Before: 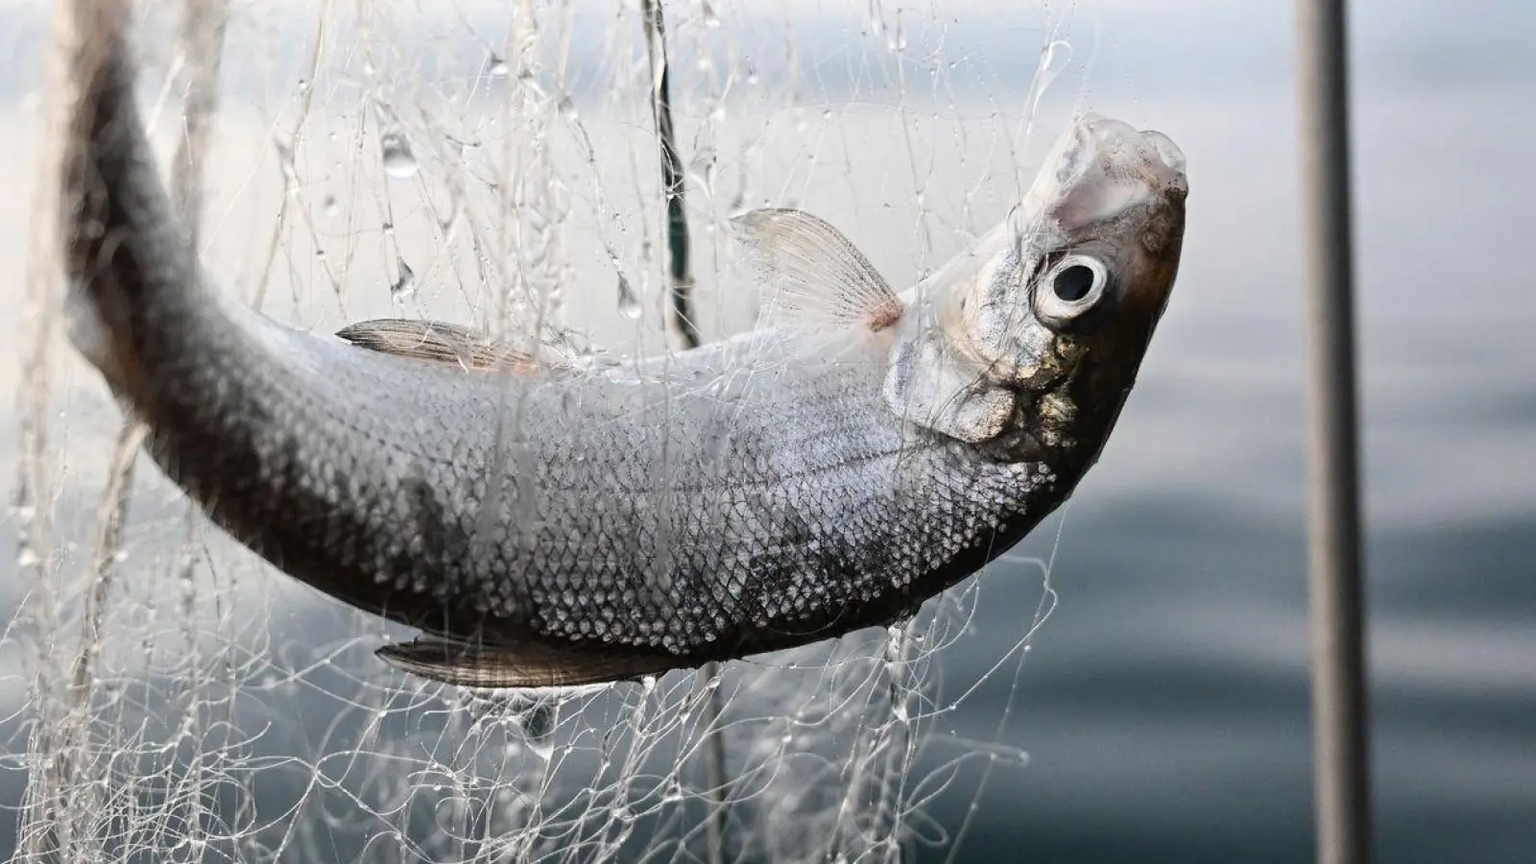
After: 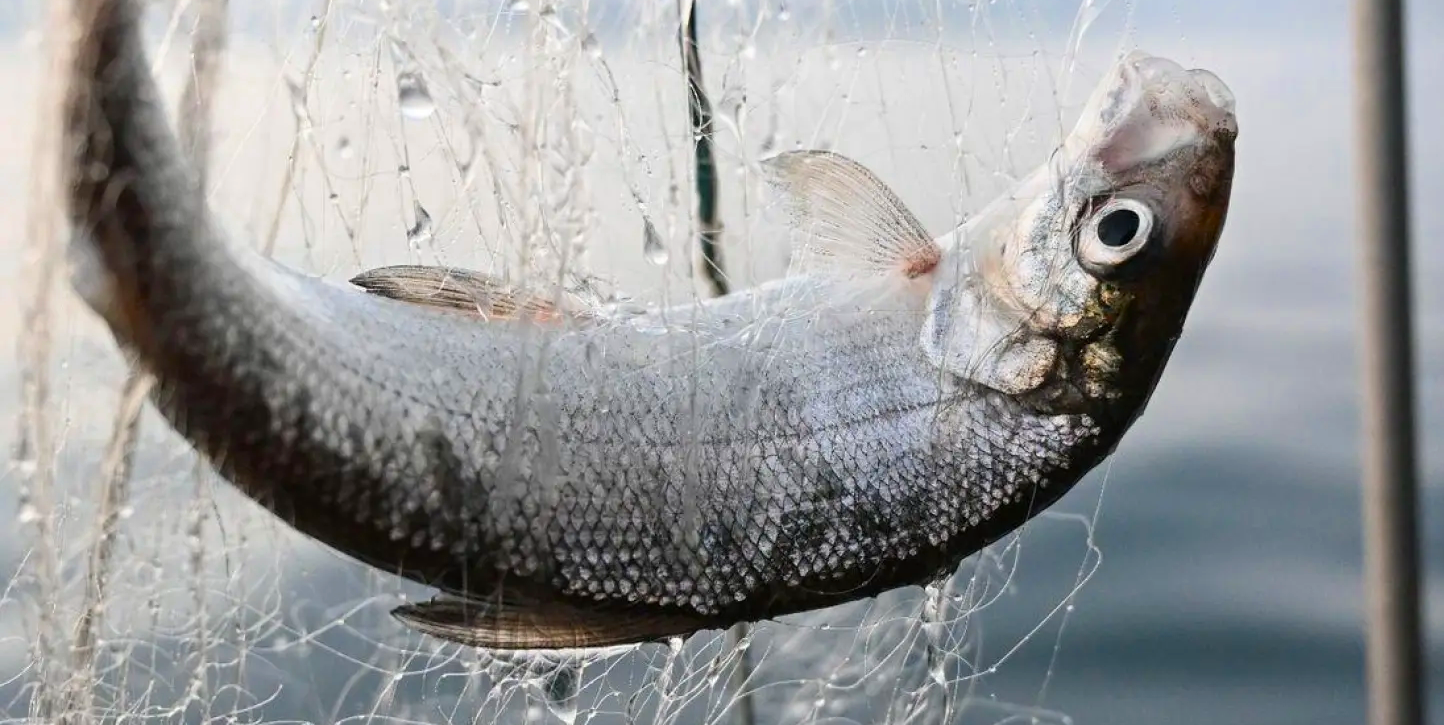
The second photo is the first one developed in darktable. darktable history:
color zones: curves: ch0 [(0, 0.425) (0.143, 0.422) (0.286, 0.42) (0.429, 0.419) (0.571, 0.419) (0.714, 0.42) (0.857, 0.422) (1, 0.425)]; ch1 [(0, 0.666) (0.143, 0.669) (0.286, 0.671) (0.429, 0.67) (0.571, 0.67) (0.714, 0.67) (0.857, 0.67) (1, 0.666)]
crop: top 7.506%, right 9.69%, bottom 11.914%
